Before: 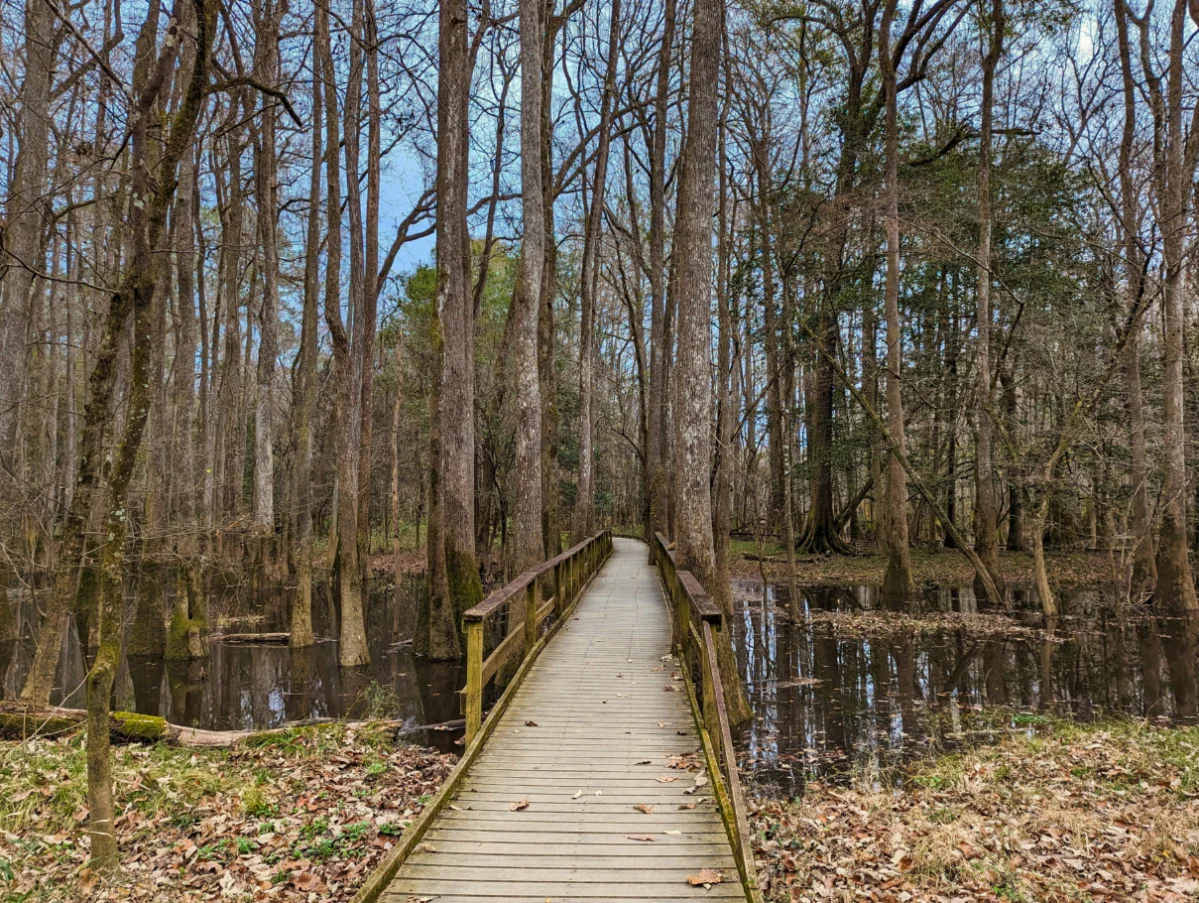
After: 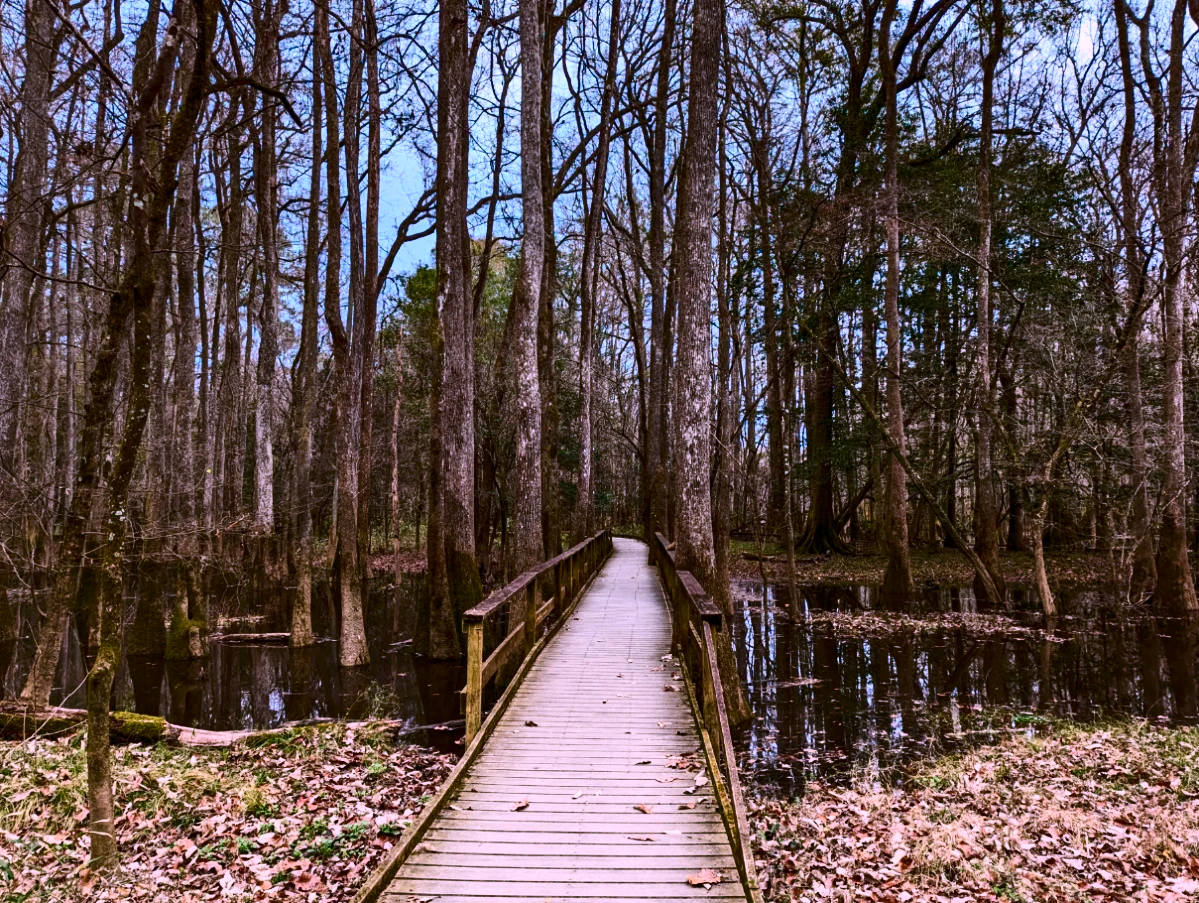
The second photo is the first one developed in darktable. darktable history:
color correction: highlights a* 15.23, highlights b* -25.86
contrast brightness saturation: contrast 0.333, brightness -0.08, saturation 0.168
